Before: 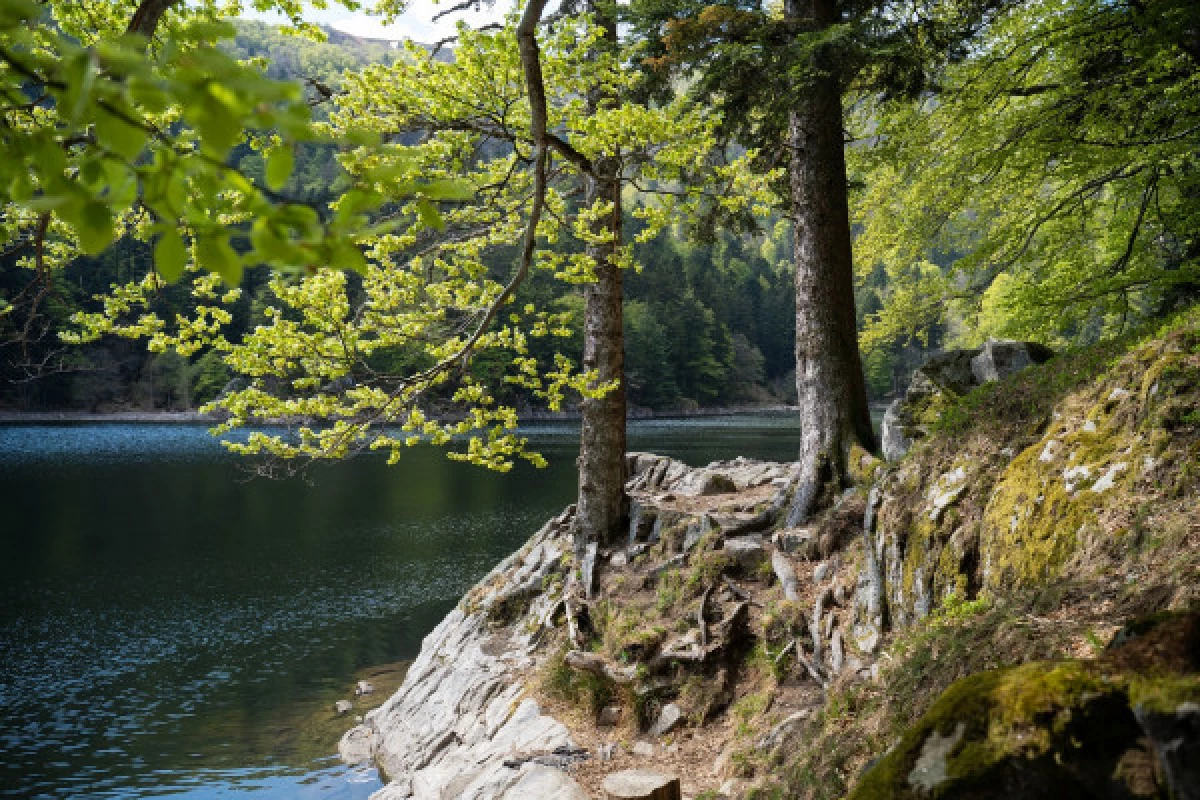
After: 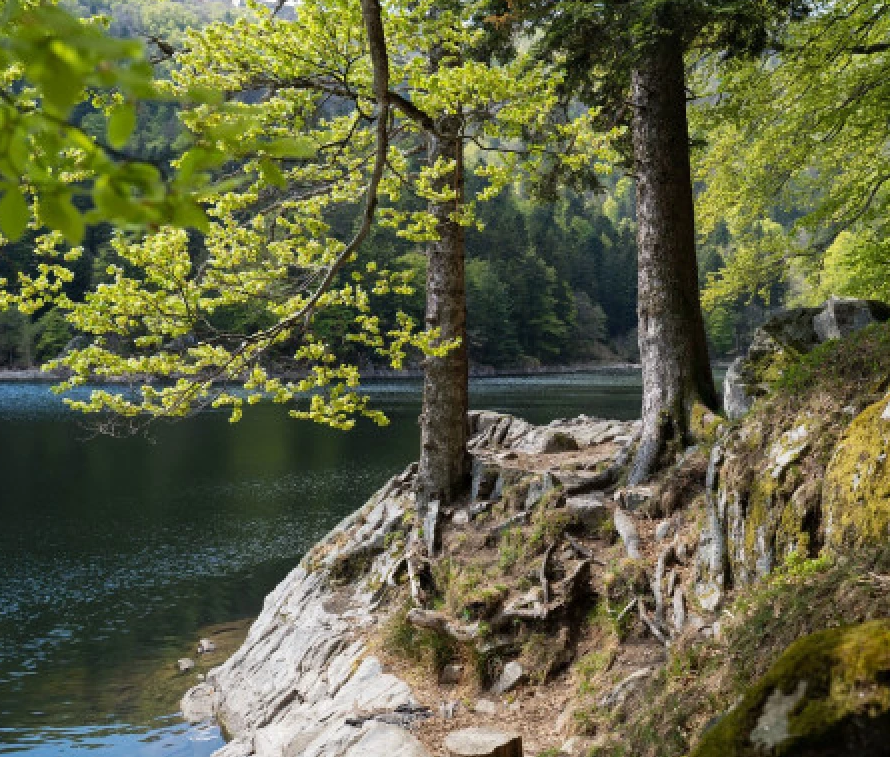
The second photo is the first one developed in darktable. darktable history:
crop and rotate: left 13.218%, top 5.264%, right 12.578%
